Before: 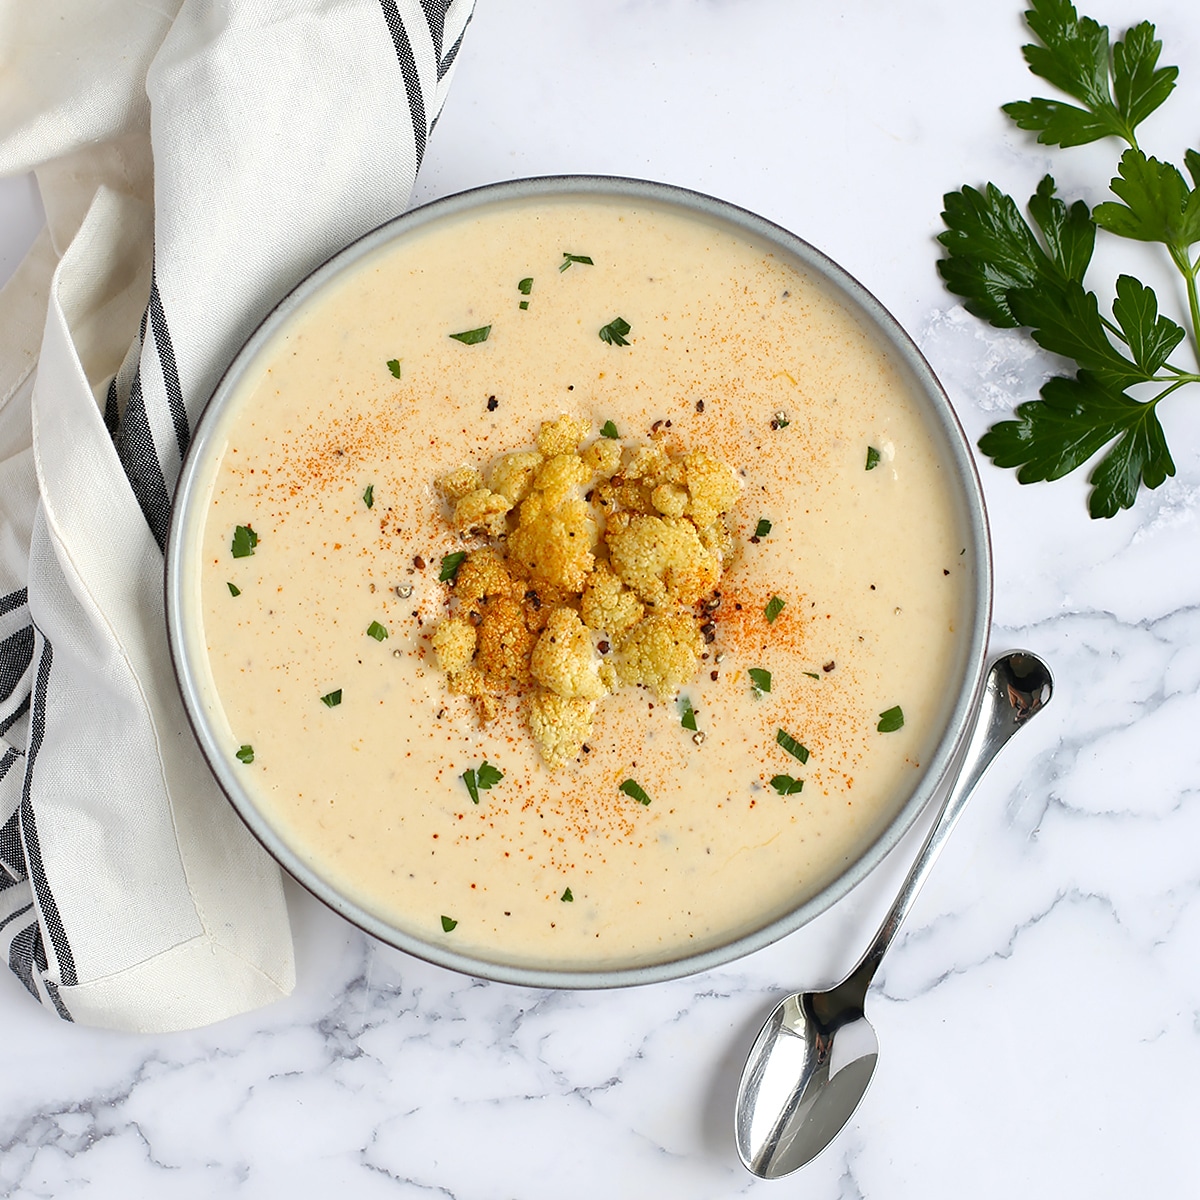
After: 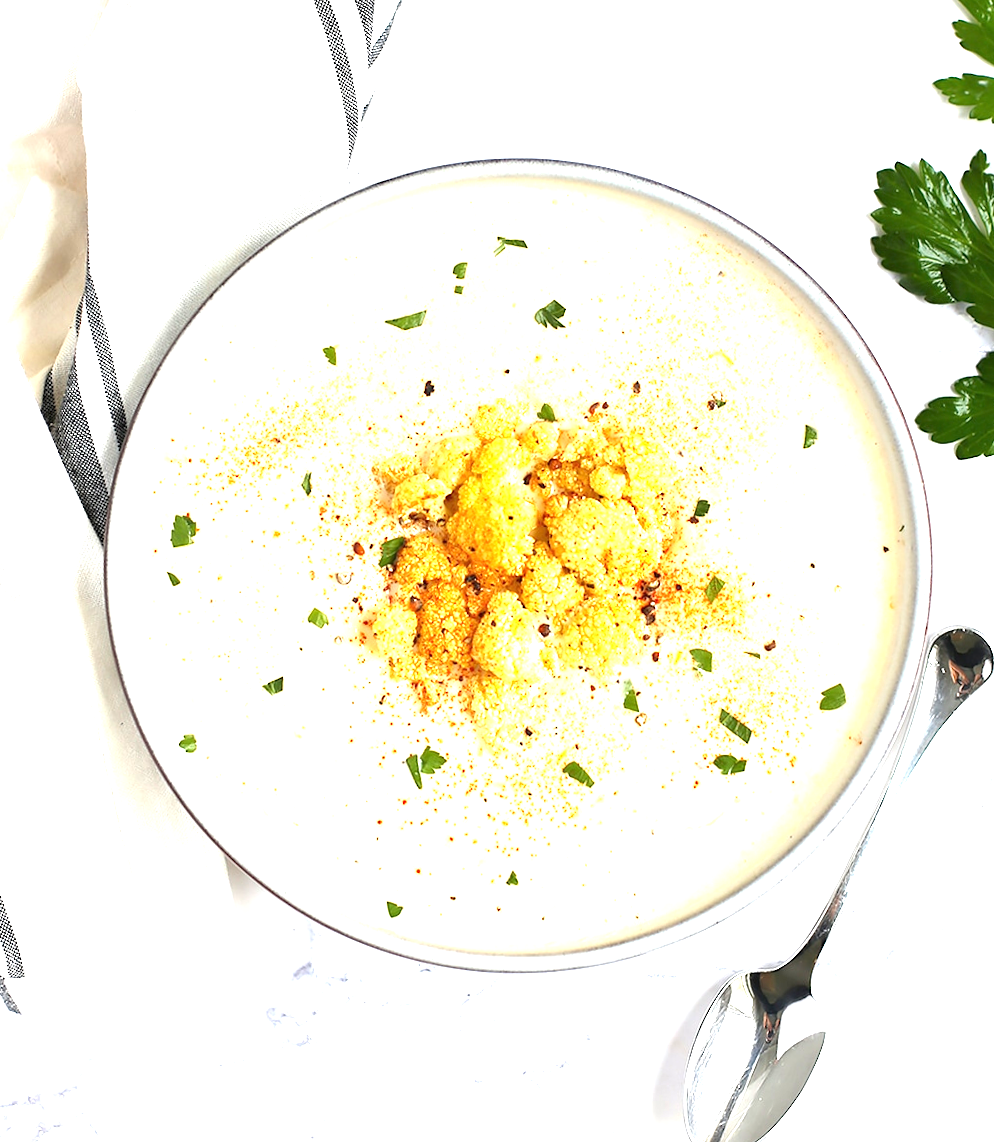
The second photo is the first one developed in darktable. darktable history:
exposure: black level correction 0, exposure 1.625 EV, compensate exposure bias true, compensate highlight preservation false
crop and rotate: angle 1°, left 4.281%, top 0.642%, right 11.383%, bottom 2.486%
